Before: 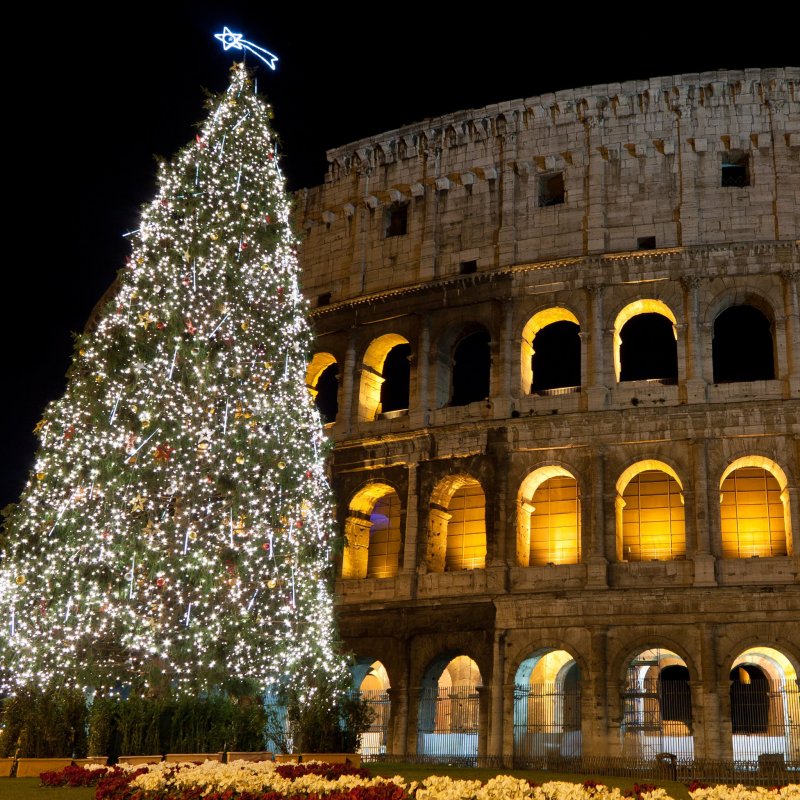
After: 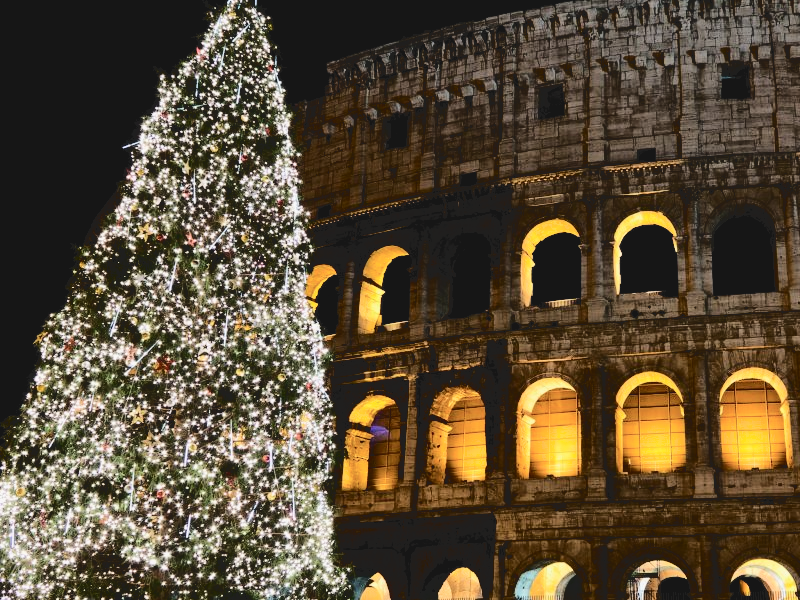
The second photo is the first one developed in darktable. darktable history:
tone curve: curves: ch0 [(0, 0) (0.003, 0.117) (0.011, 0.115) (0.025, 0.116) (0.044, 0.116) (0.069, 0.112) (0.1, 0.113) (0.136, 0.127) (0.177, 0.148) (0.224, 0.191) (0.277, 0.249) (0.335, 0.363) (0.399, 0.479) (0.468, 0.589) (0.543, 0.664) (0.623, 0.733) (0.709, 0.799) (0.801, 0.852) (0.898, 0.914) (1, 1)], color space Lab, independent channels, preserve colors none
filmic rgb: black relative exposure -4.95 EV, white relative exposure 2.83 EV, hardness 3.72
crop: top 11.035%, bottom 13.909%
